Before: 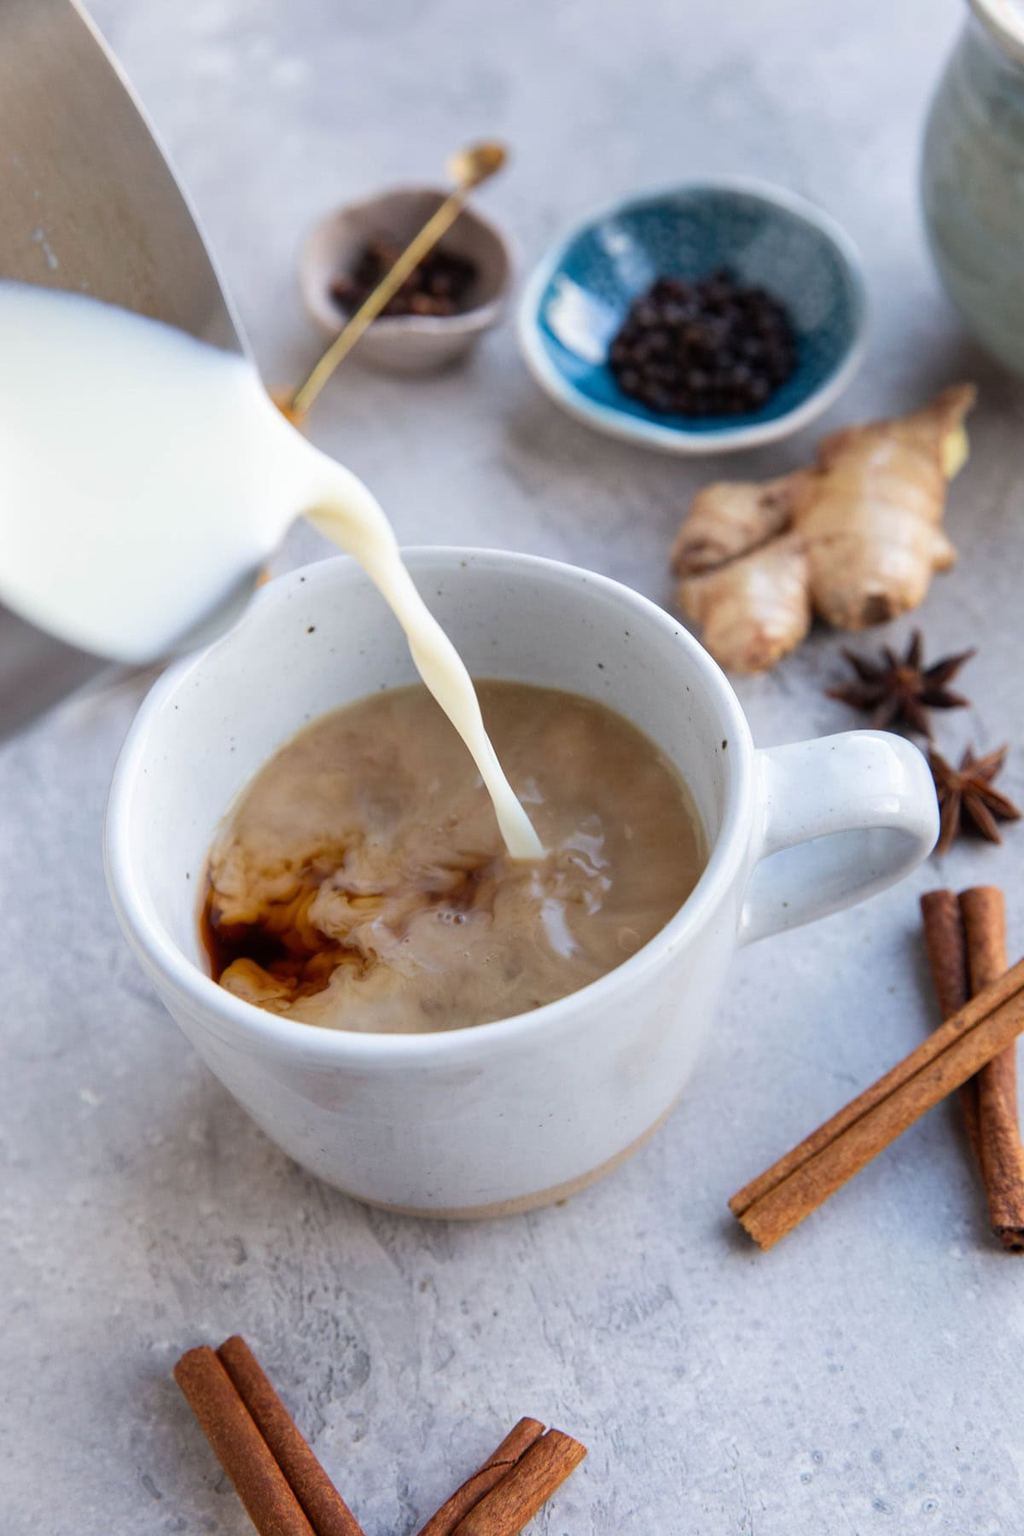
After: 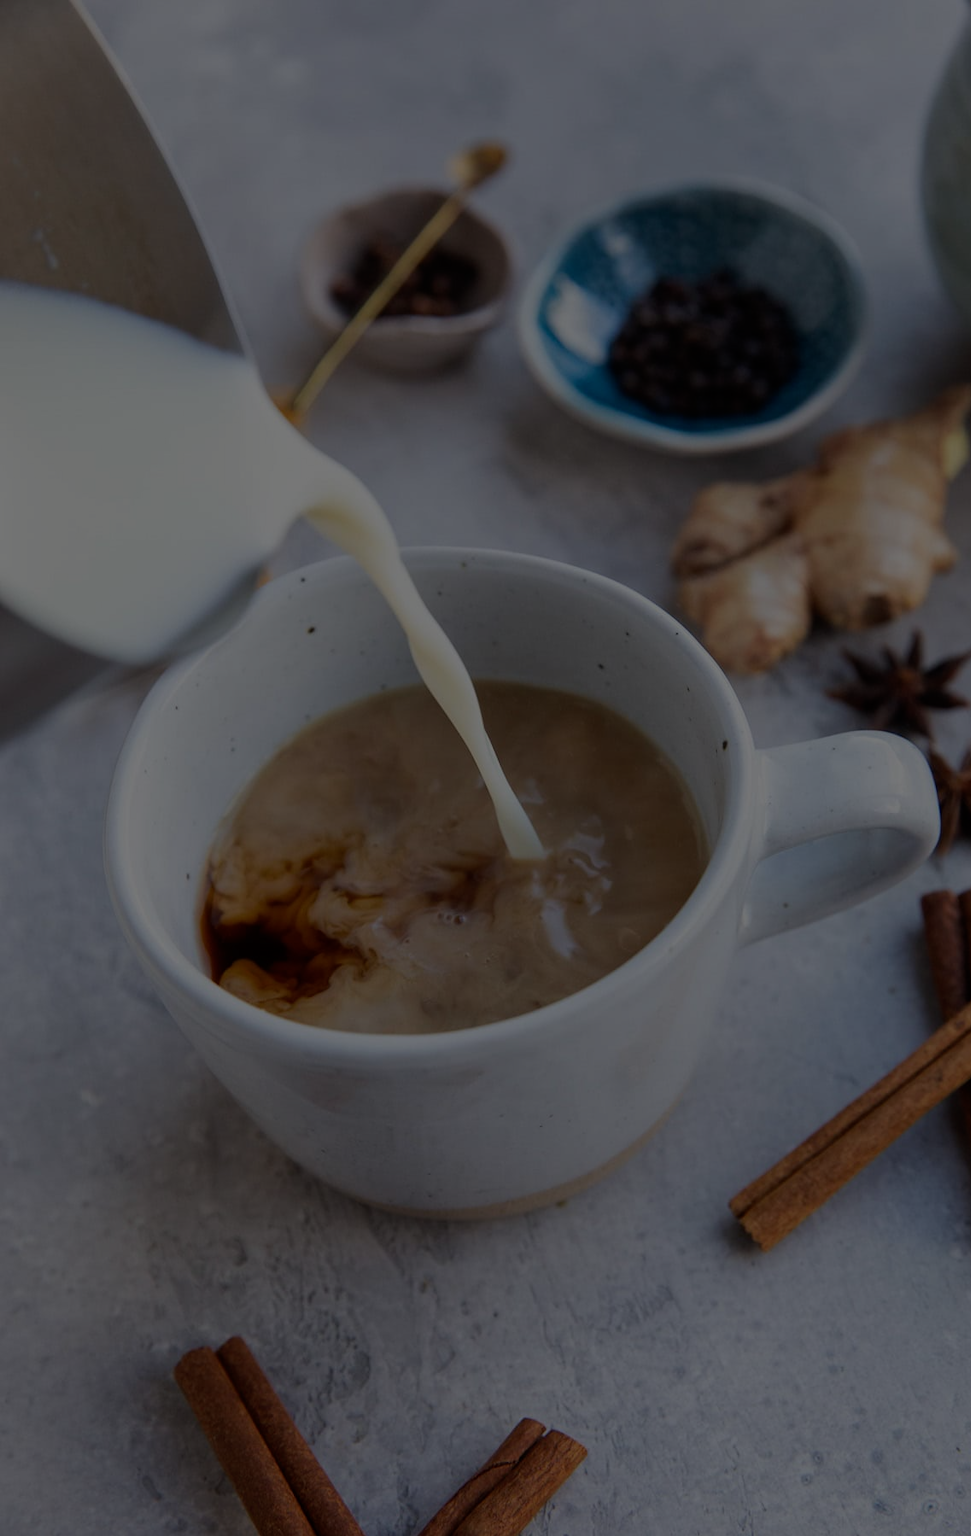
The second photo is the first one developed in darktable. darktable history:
exposure: exposure -2.412 EV, compensate highlight preservation false
crop and rotate: left 0%, right 5.124%
